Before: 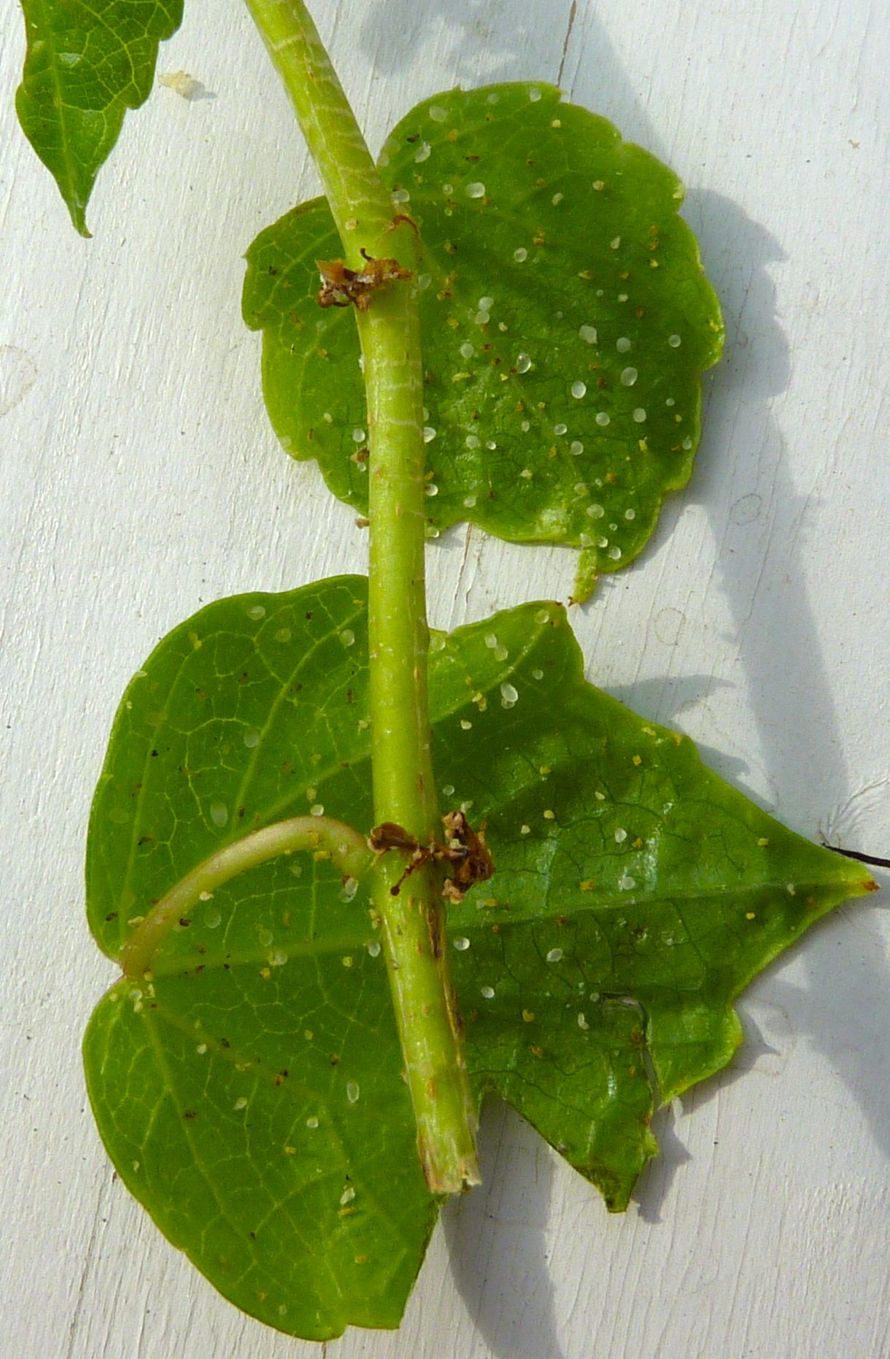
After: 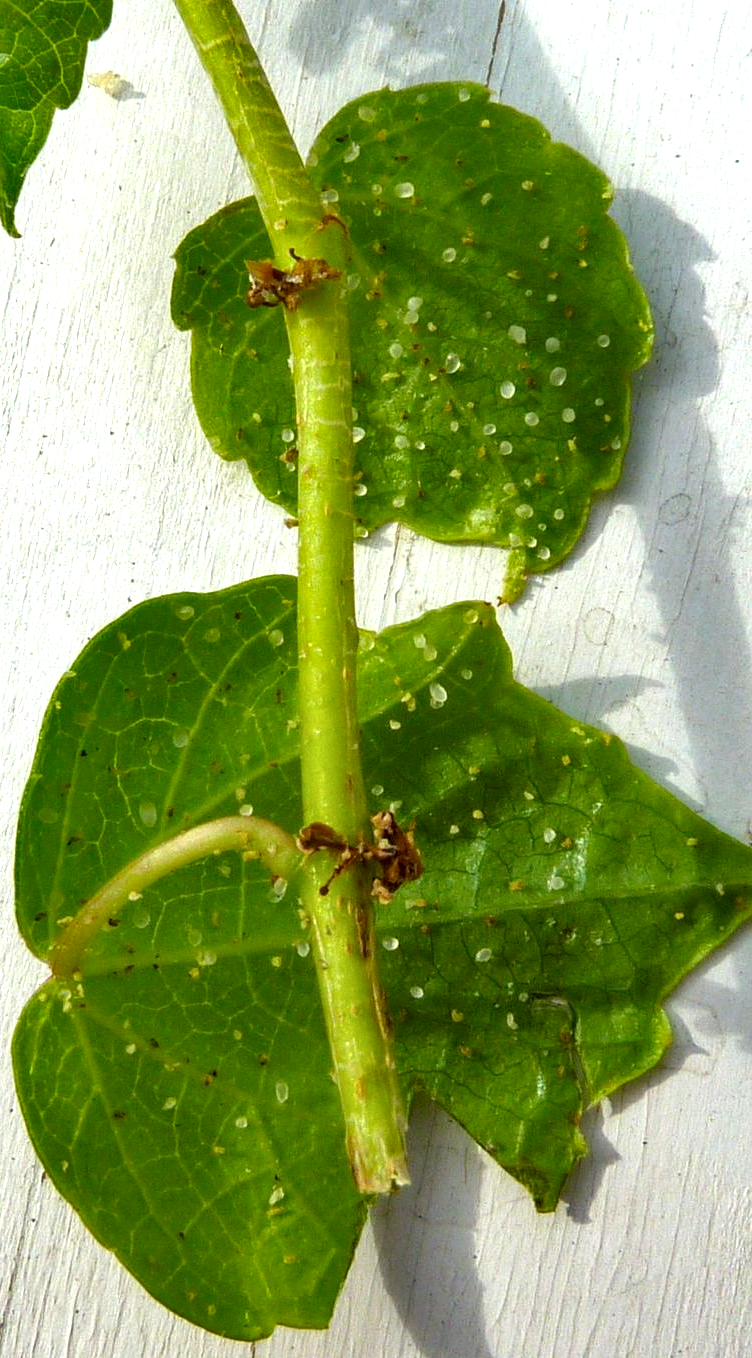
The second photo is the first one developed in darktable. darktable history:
shadows and highlights: shadows 43.69, white point adjustment -1.38, soften with gaussian
crop: left 8.026%, right 7.393%
exposure: black level correction 0, exposure 0.498 EV, compensate highlight preservation false
local contrast: highlights 88%, shadows 80%
